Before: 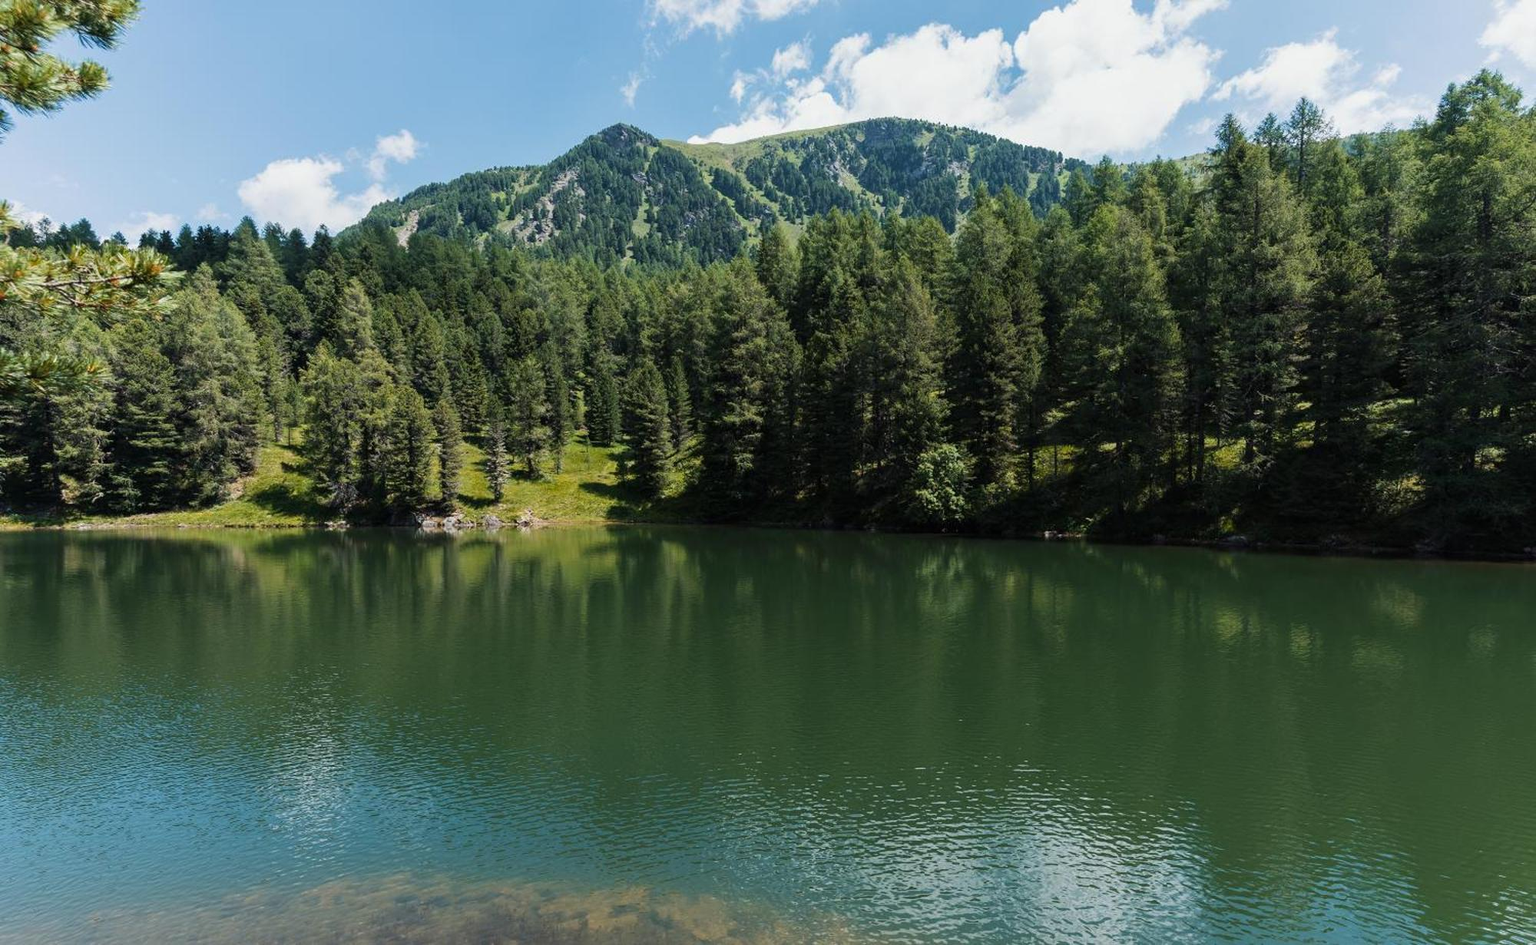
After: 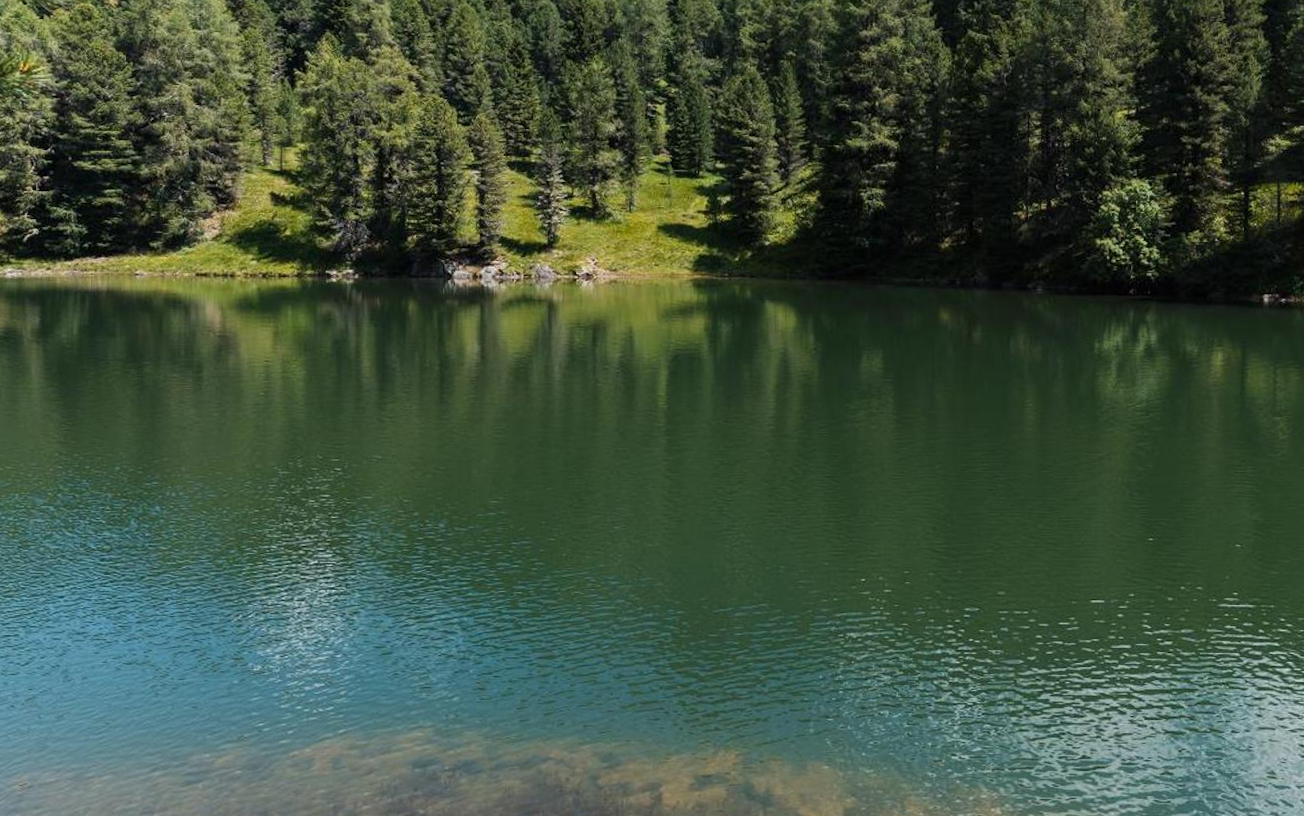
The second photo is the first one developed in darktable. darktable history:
crop and rotate: angle -0.714°, left 3.932%, top 32.362%, right 29.525%
